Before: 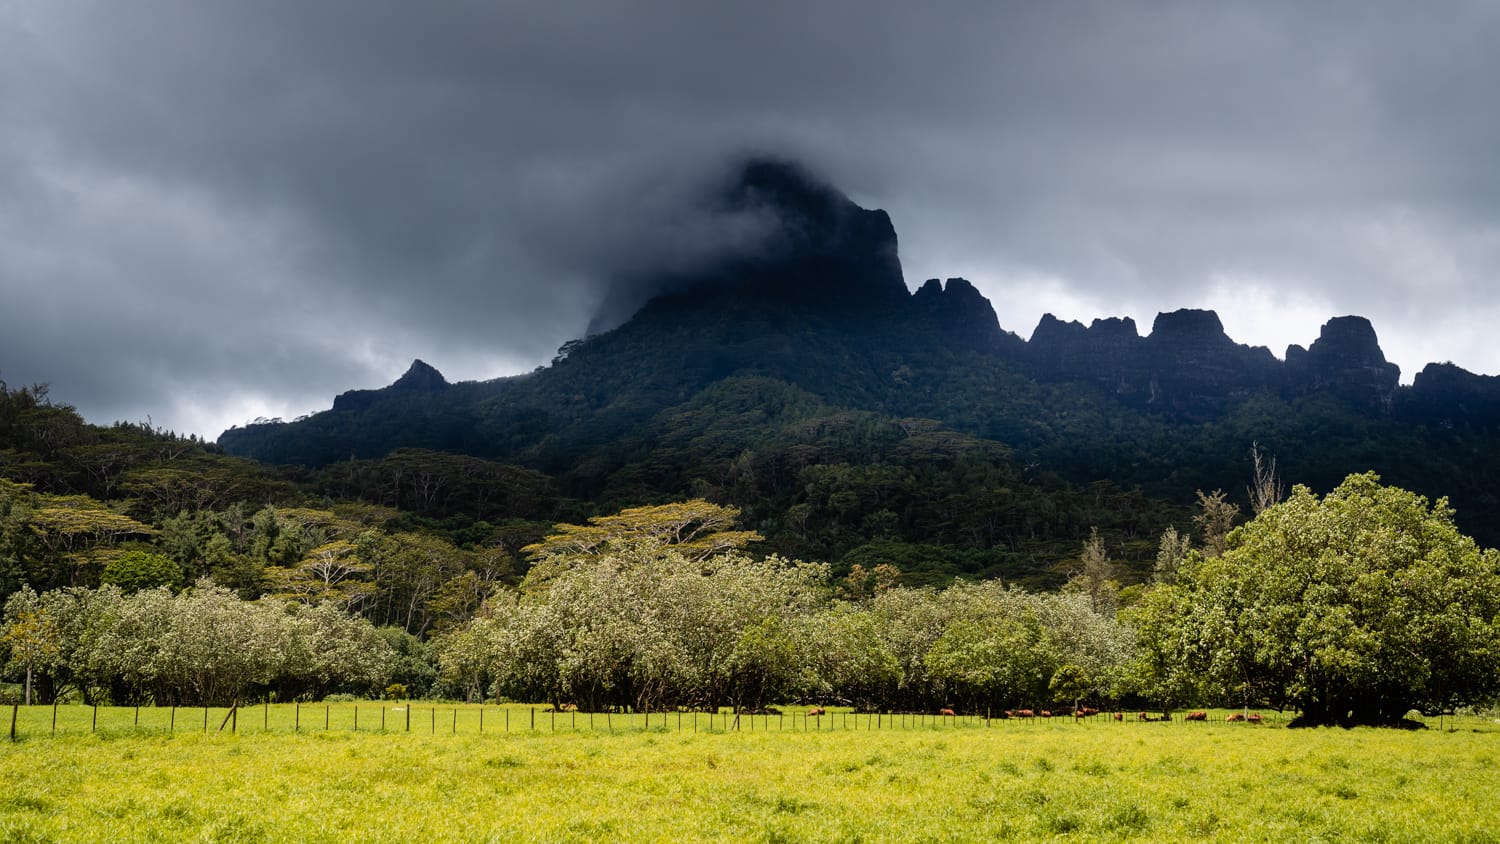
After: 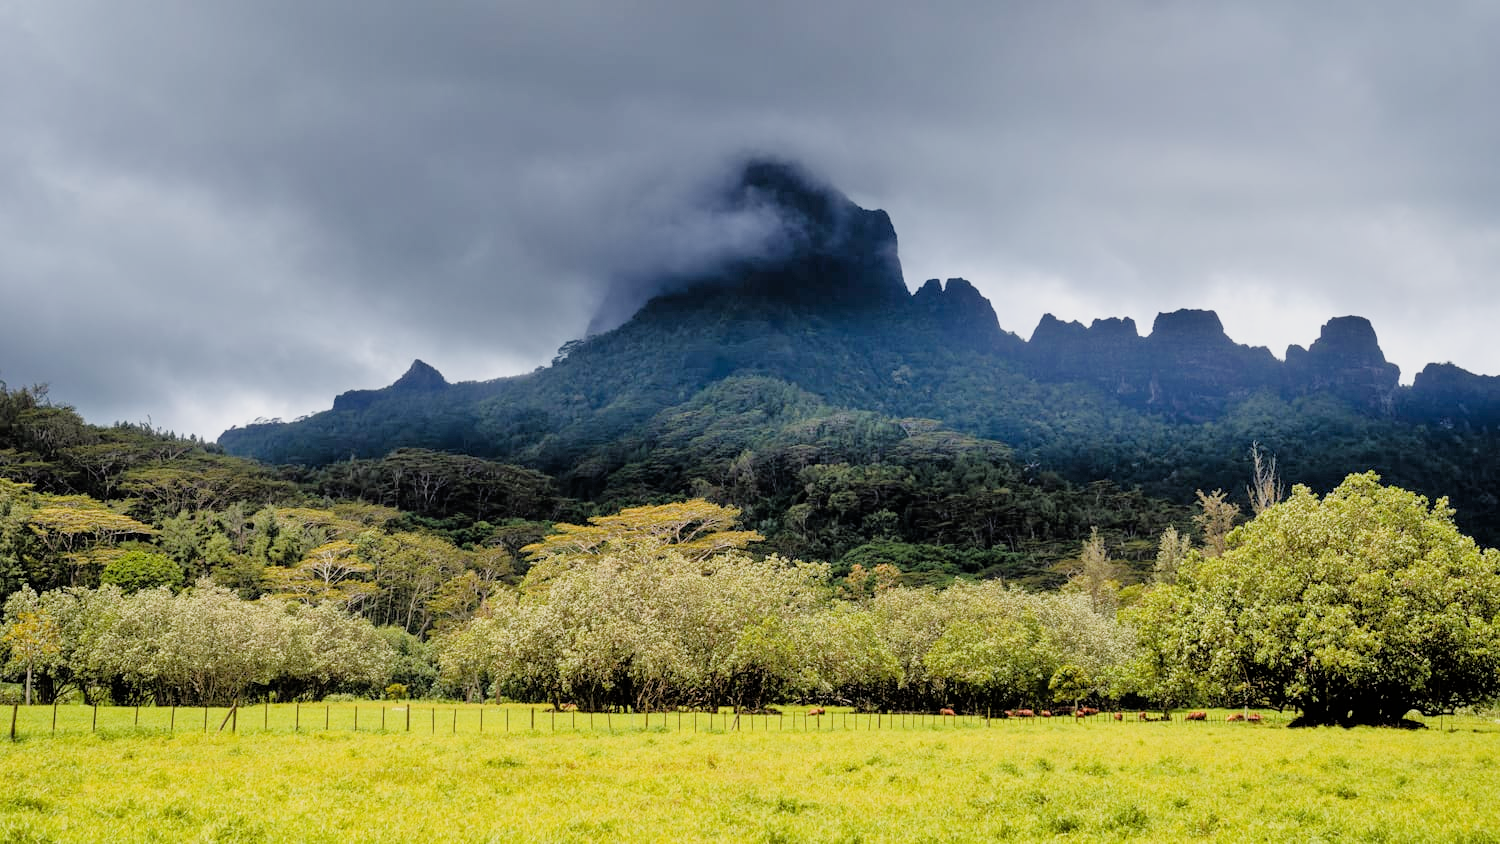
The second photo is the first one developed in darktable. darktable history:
exposure: black level correction 0, exposure 0.687 EV, compensate highlight preservation false
filmic rgb: black relative exposure -7.65 EV, white relative exposure 4.56 EV, hardness 3.61, contrast 1.062
tone equalizer: -7 EV 0.15 EV, -6 EV 0.597 EV, -5 EV 1.18 EV, -4 EV 1.33 EV, -3 EV 1.18 EV, -2 EV 0.6 EV, -1 EV 0.161 EV
